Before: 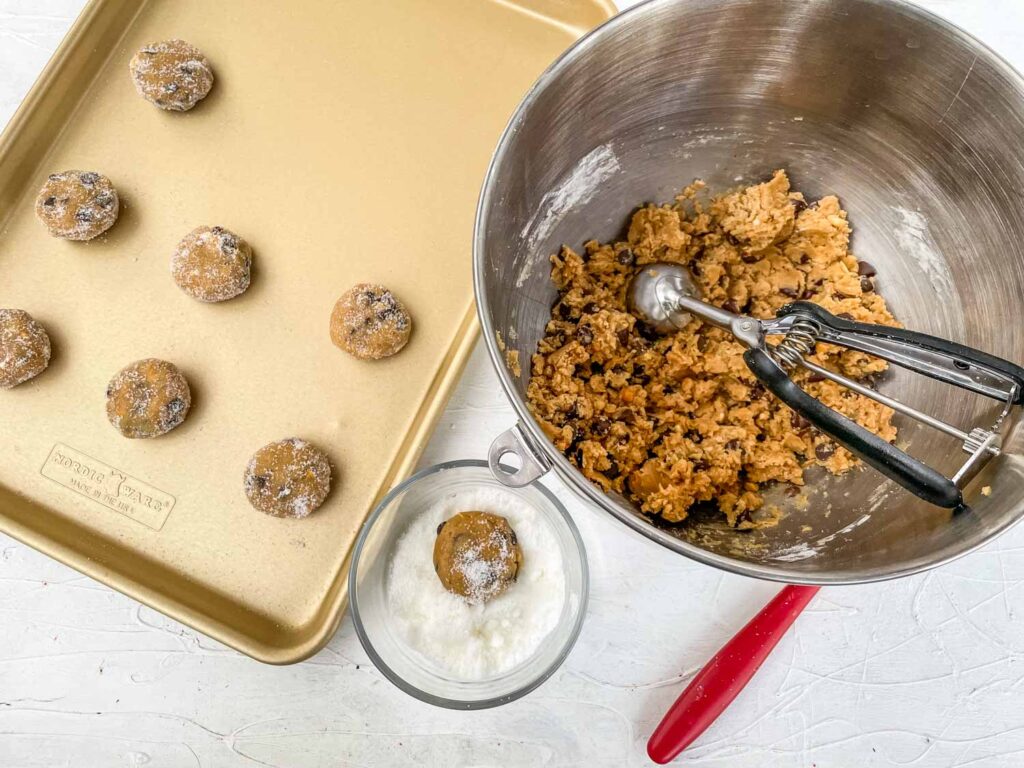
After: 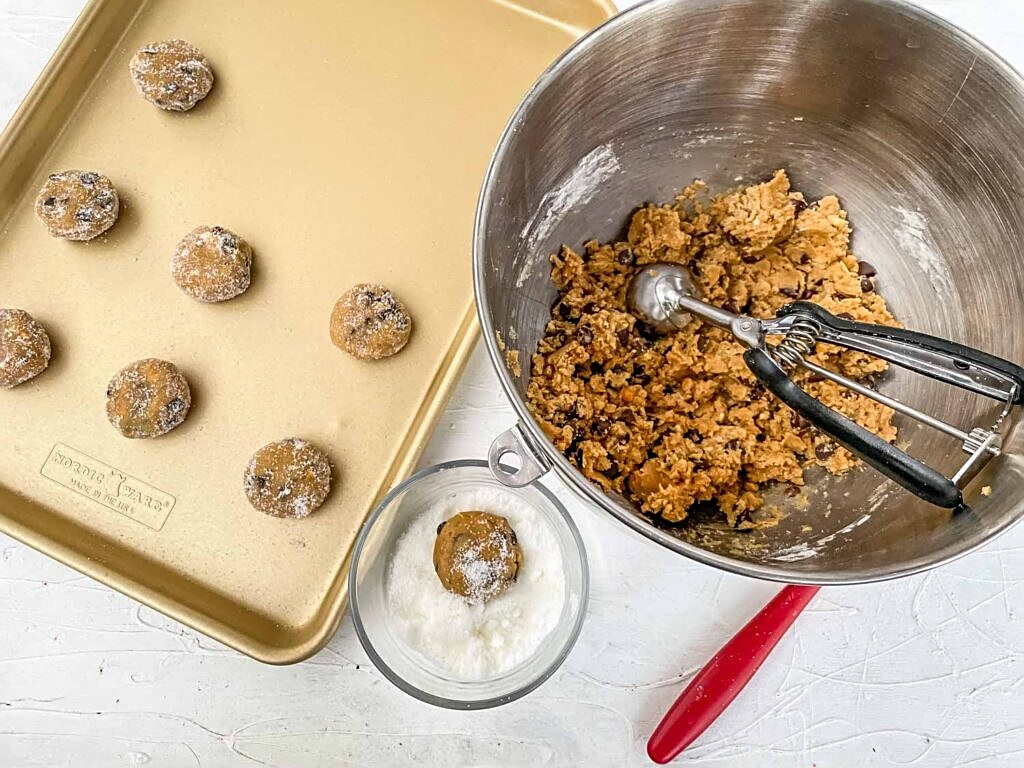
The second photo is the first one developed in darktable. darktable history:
sharpen: amount 0.564
